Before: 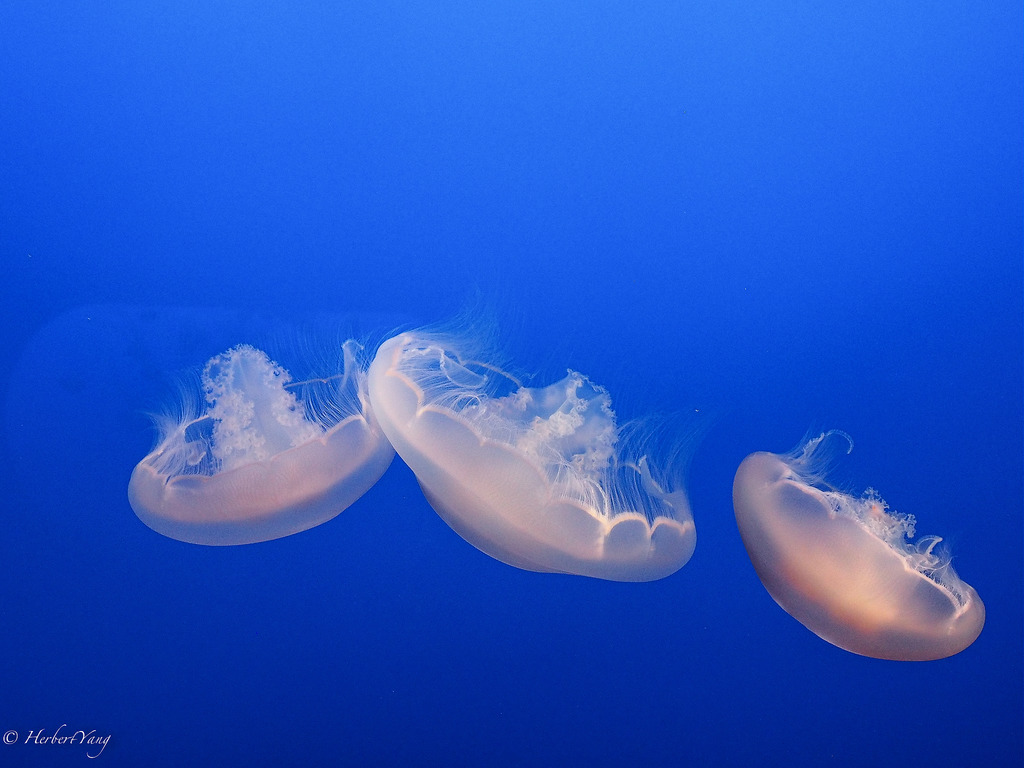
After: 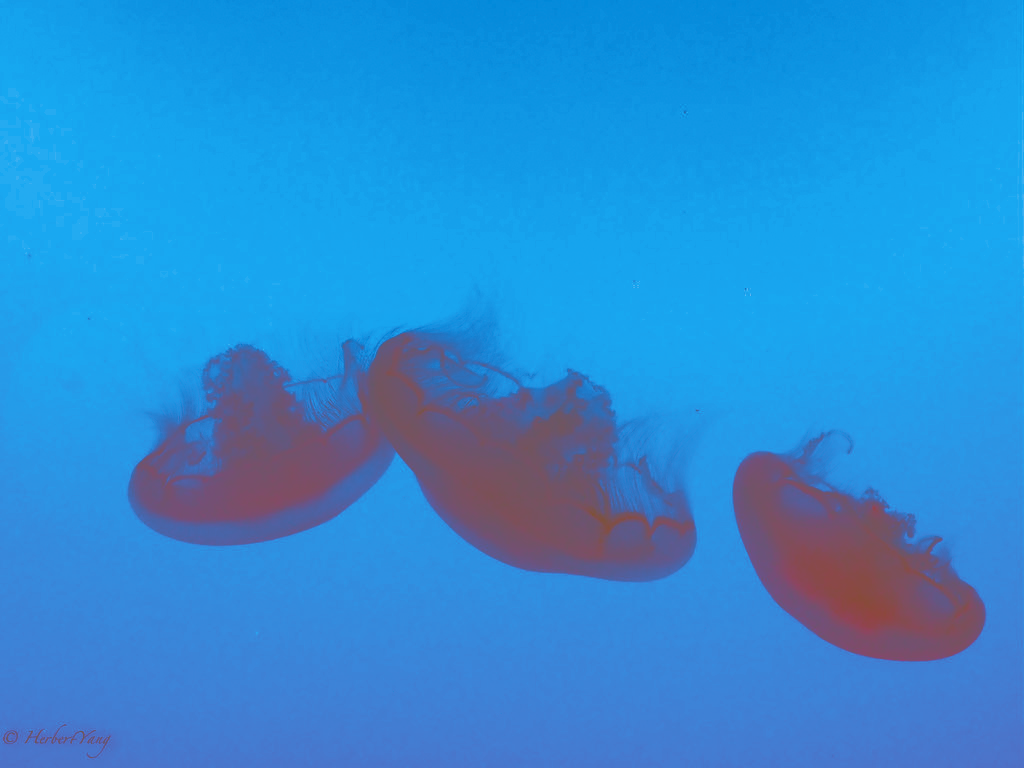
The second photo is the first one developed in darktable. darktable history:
color correction: highlights a* 40, highlights b* 40, saturation 0.69
exposure: black level correction 0.001, exposure 0.5 EV, compensate exposure bias true, compensate highlight preservation false
split-toning: shadows › hue 220°, shadows › saturation 0.64, highlights › hue 220°, highlights › saturation 0.64, balance 0, compress 5.22%
contrast brightness saturation: contrast -0.99, brightness -0.17, saturation 0.75
